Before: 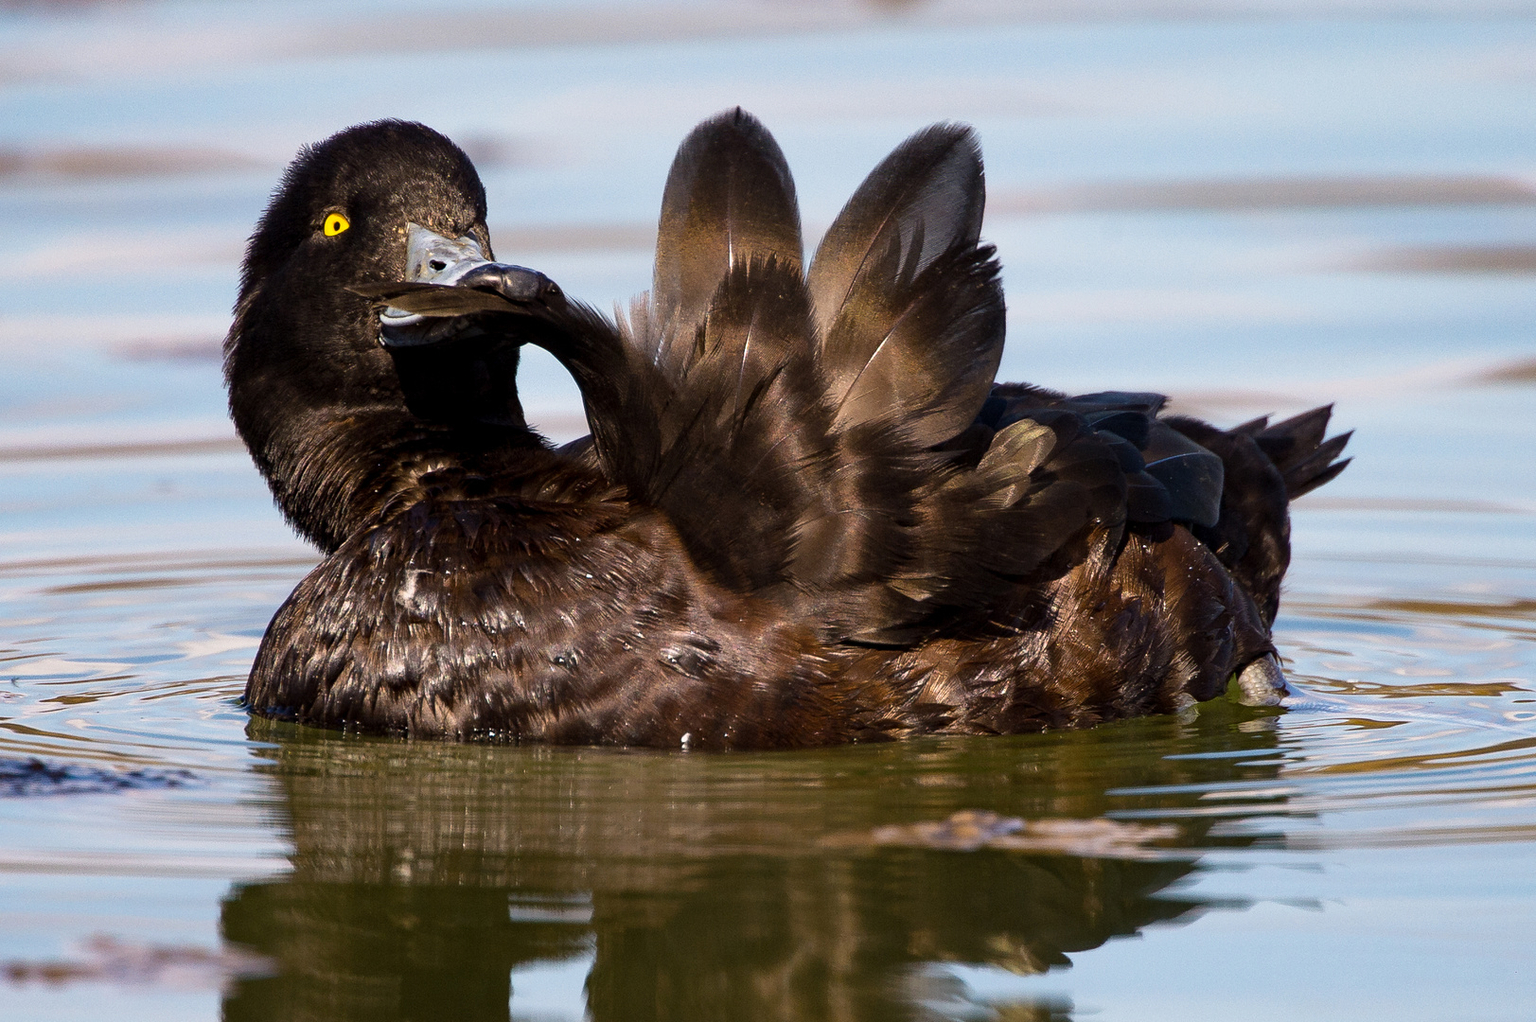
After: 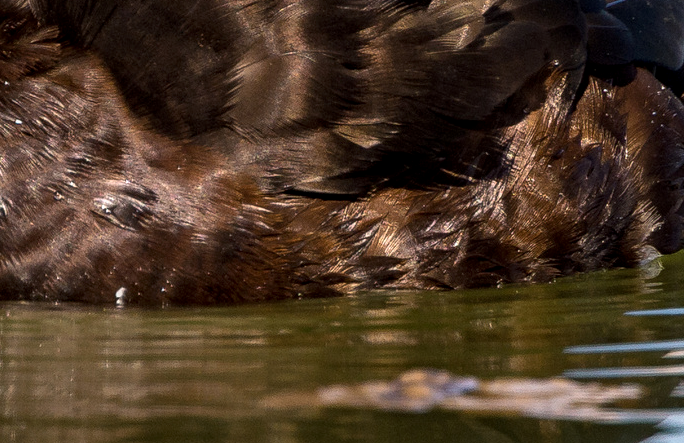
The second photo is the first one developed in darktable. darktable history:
crop: left 37.221%, top 45.169%, right 20.63%, bottom 13.777%
local contrast: on, module defaults
